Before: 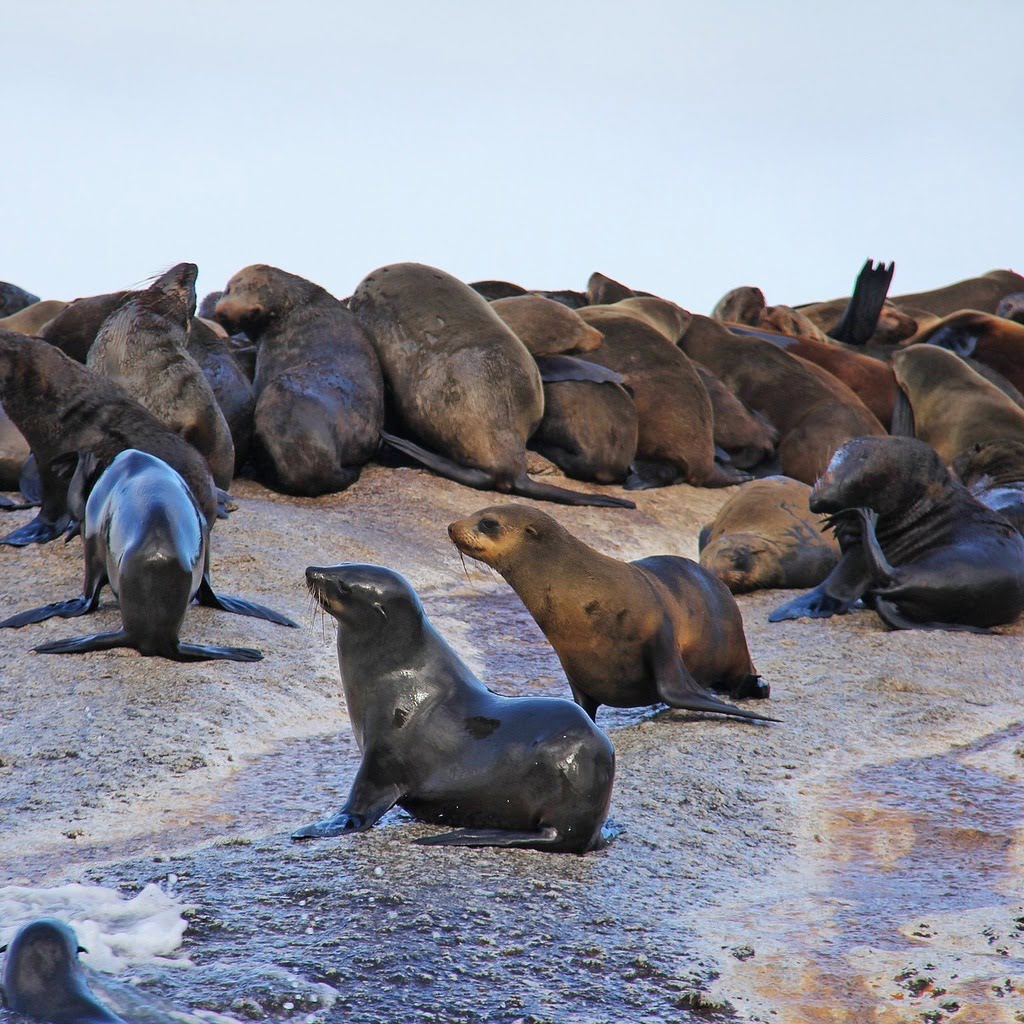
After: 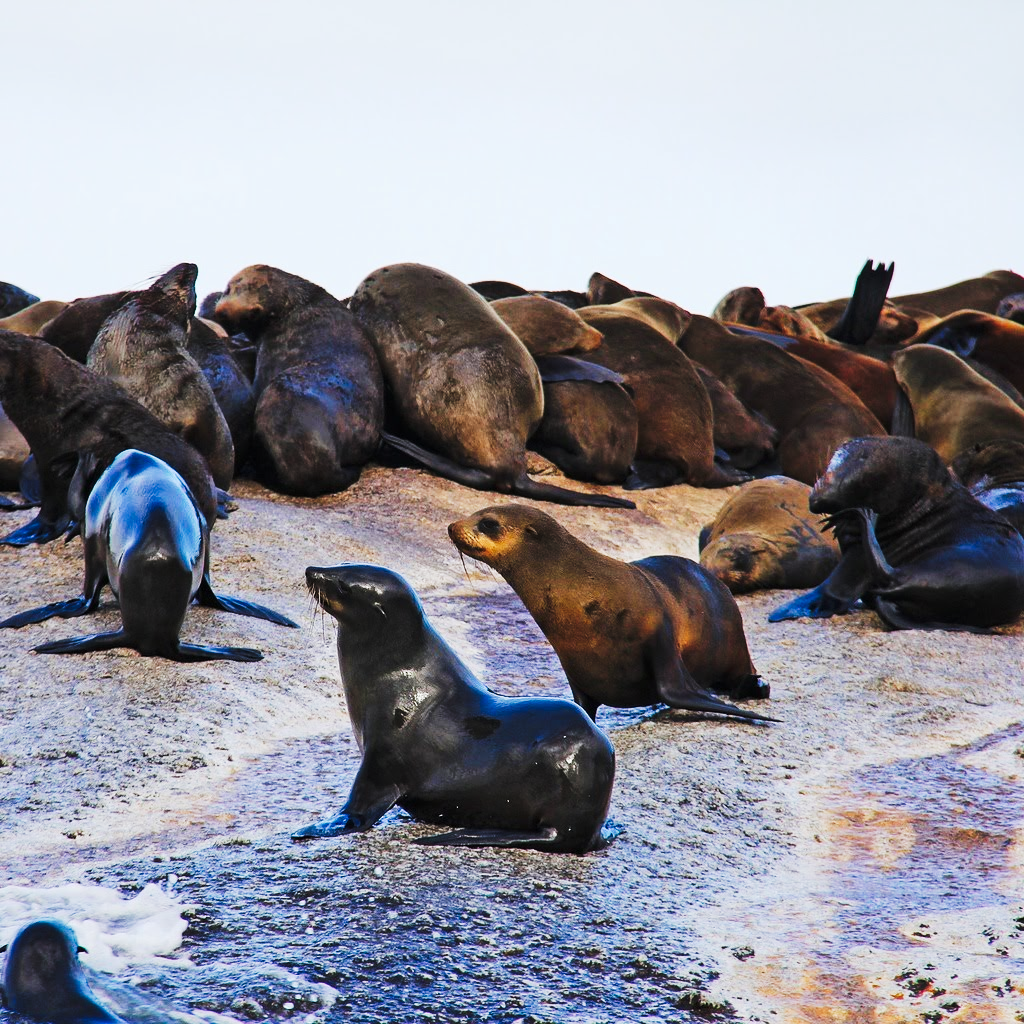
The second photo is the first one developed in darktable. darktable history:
tone curve: curves: ch0 [(0, 0) (0.288, 0.201) (0.683, 0.793) (1, 1)], preserve colors none
